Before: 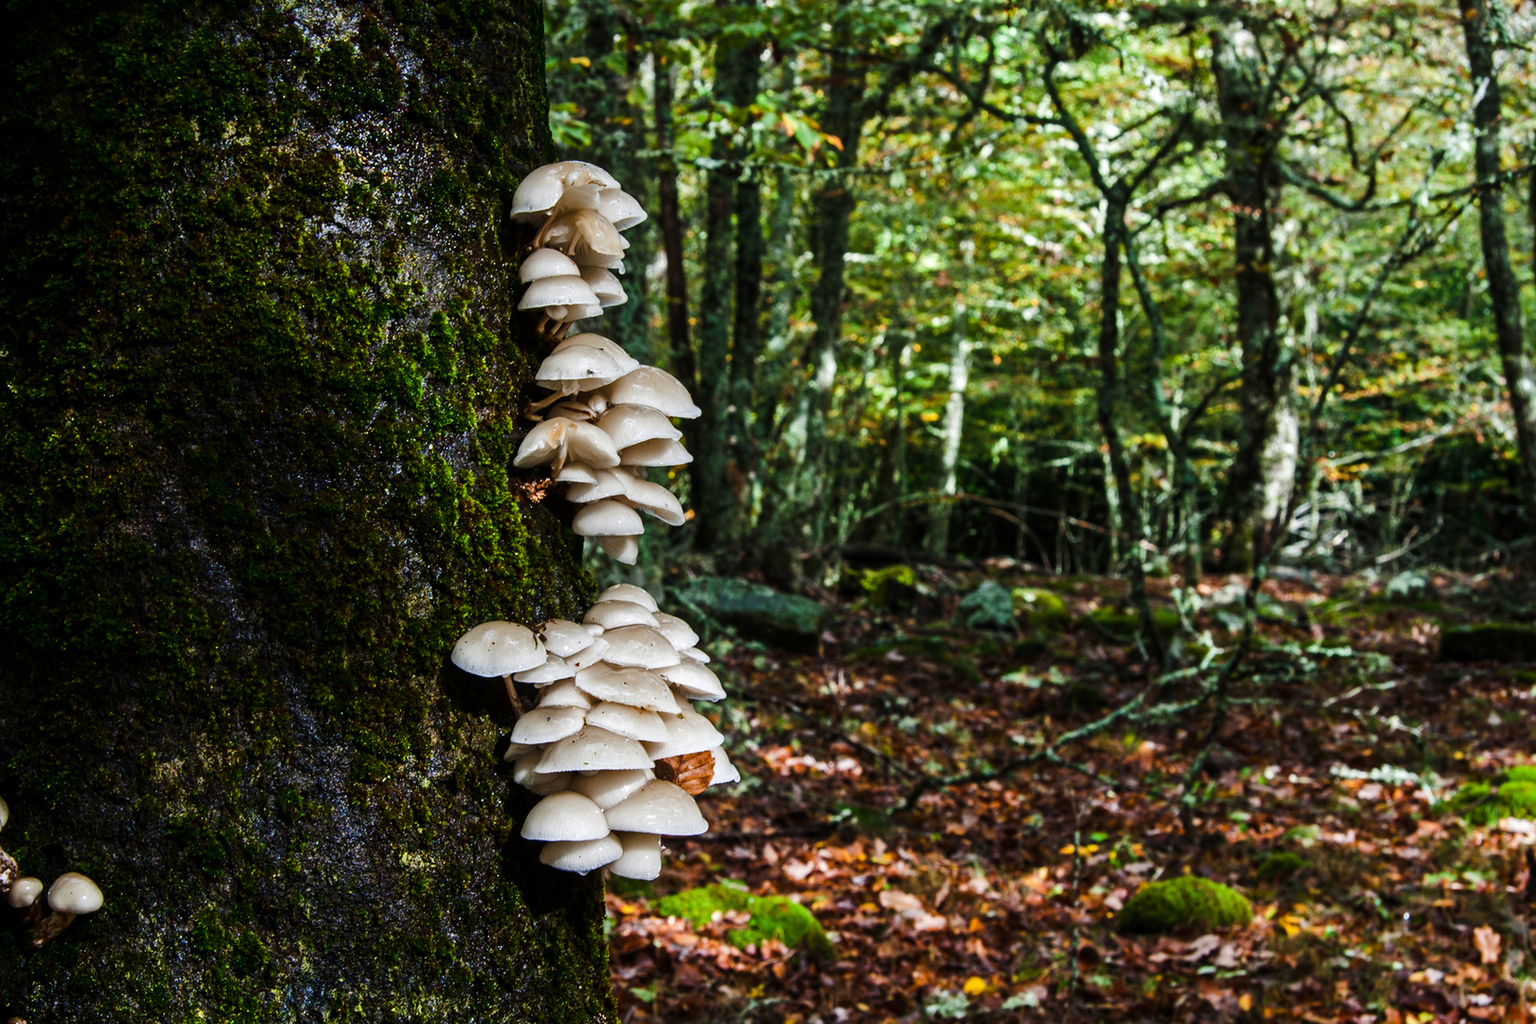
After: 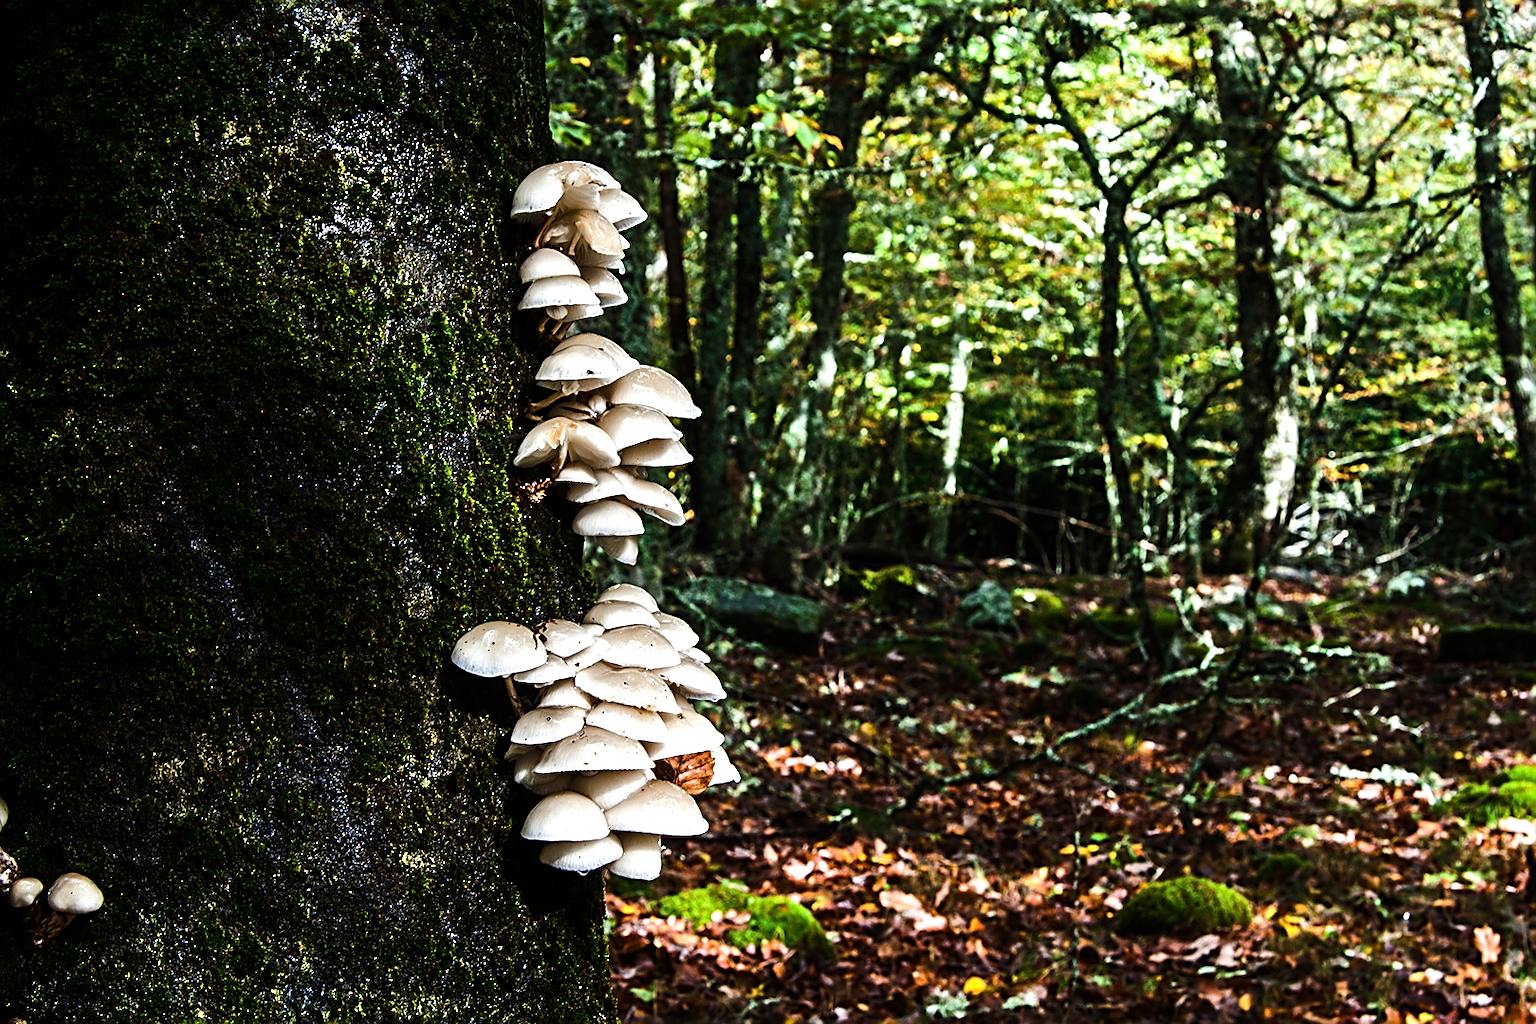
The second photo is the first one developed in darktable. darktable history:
sharpen: amount 0.75
tone equalizer: -8 EV -0.75 EV, -7 EV -0.7 EV, -6 EV -0.6 EV, -5 EV -0.4 EV, -3 EV 0.4 EV, -2 EV 0.6 EV, -1 EV 0.7 EV, +0 EV 0.75 EV, edges refinement/feathering 500, mask exposure compensation -1.57 EV, preserve details no
